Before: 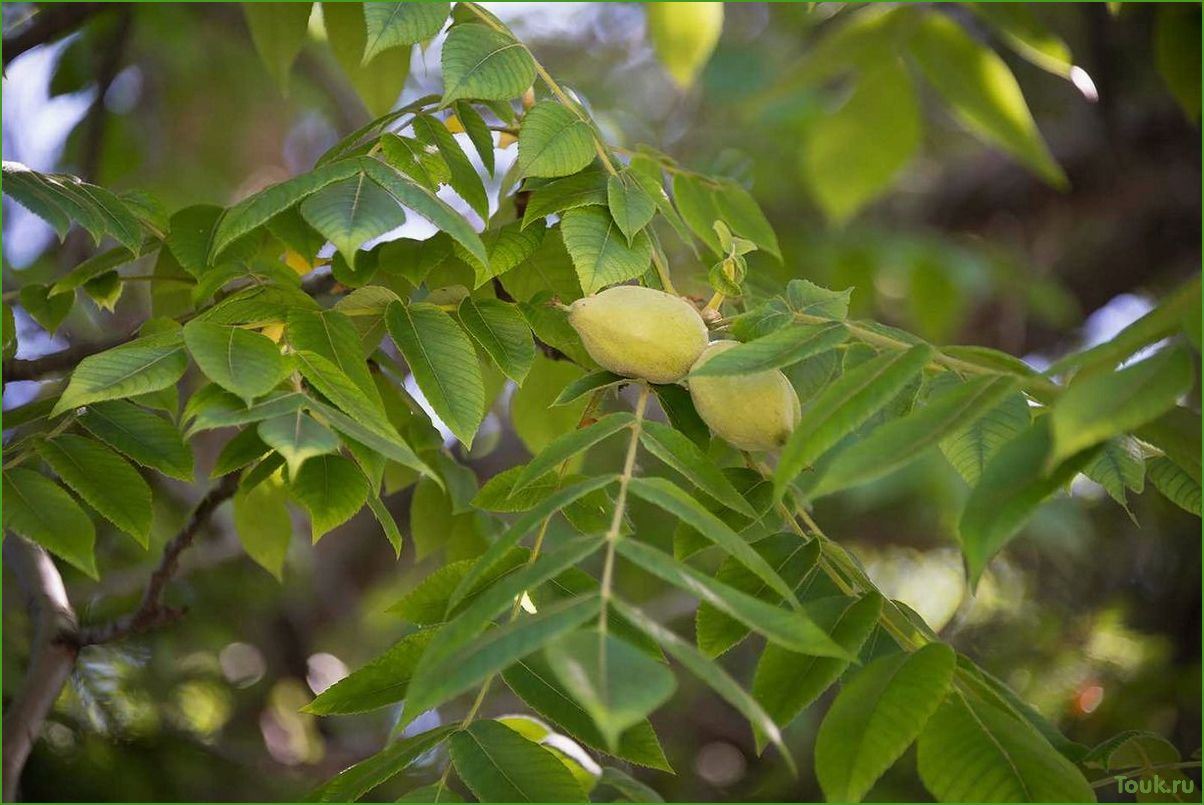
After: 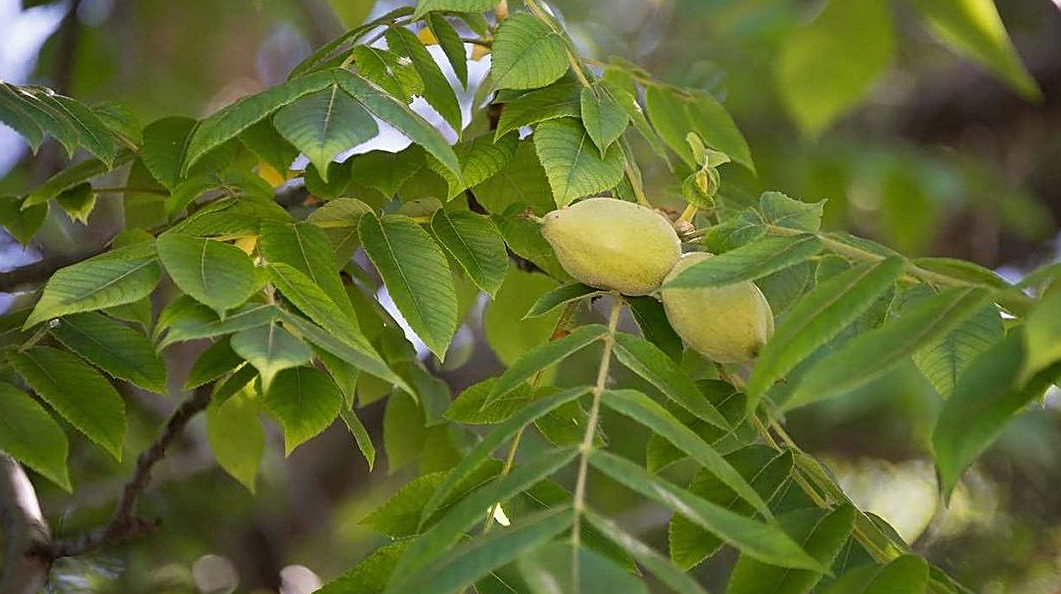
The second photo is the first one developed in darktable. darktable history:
crop and rotate: left 2.294%, top 11.005%, right 9.575%, bottom 15.165%
exposure: black level correction 0, exposure 0 EV, compensate highlight preservation false
sharpen: on, module defaults
